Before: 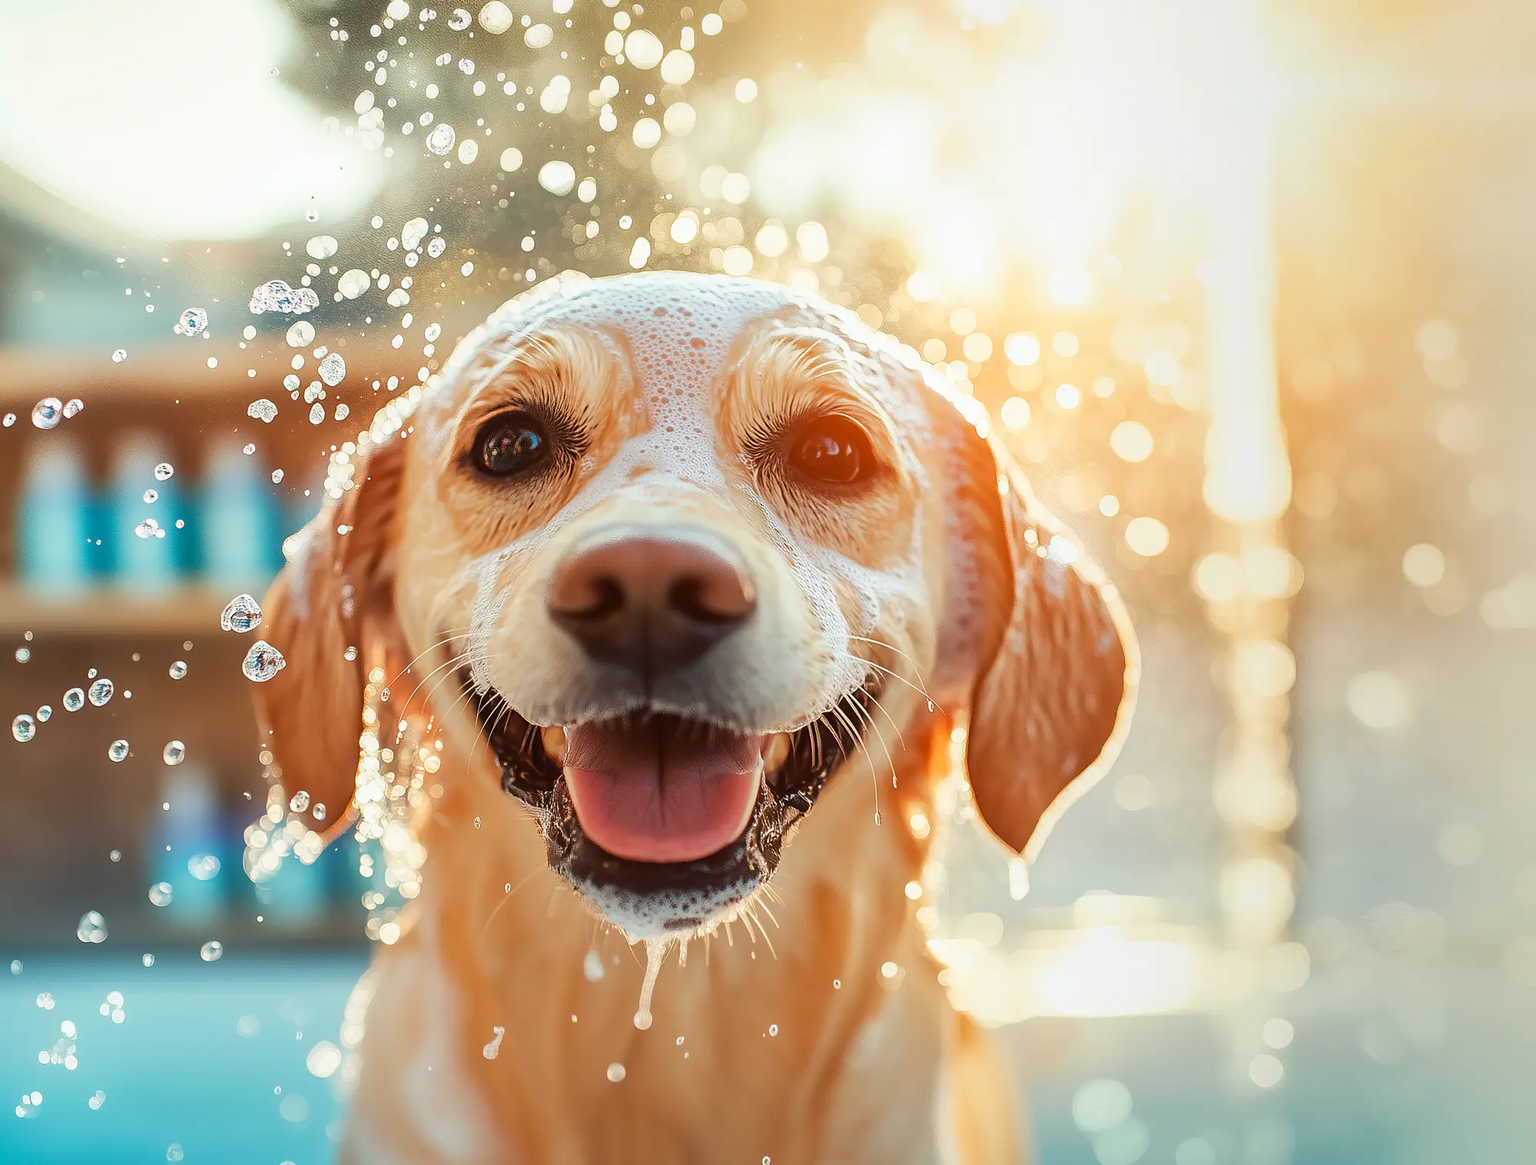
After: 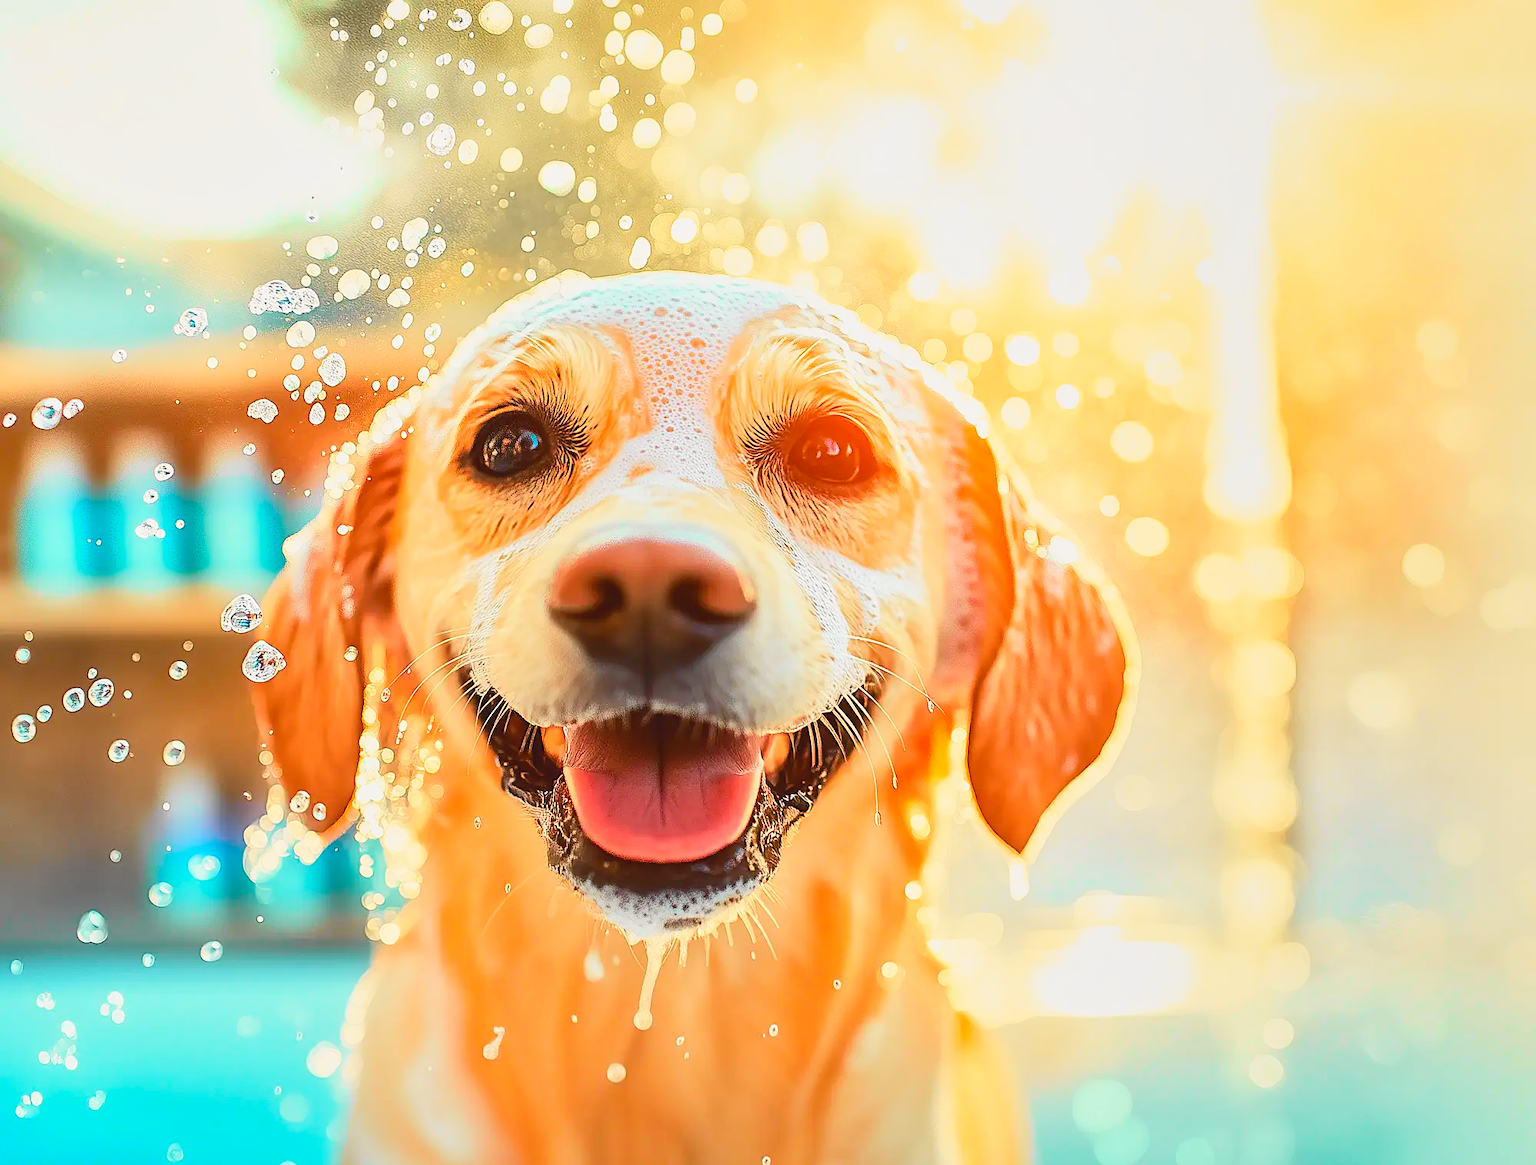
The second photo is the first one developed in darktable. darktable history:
tone curve: curves: ch0 [(0, 0) (0.055, 0.05) (0.258, 0.287) (0.434, 0.526) (0.517, 0.648) (0.745, 0.874) (1, 1)]; ch1 [(0, 0) (0.346, 0.307) (0.418, 0.383) (0.46, 0.439) (0.482, 0.493) (0.502, 0.503) (0.517, 0.514) (0.55, 0.561) (0.588, 0.603) (0.646, 0.688) (1, 1)]; ch2 [(0, 0) (0.346, 0.34) (0.431, 0.45) (0.485, 0.499) (0.5, 0.503) (0.527, 0.525) (0.545, 0.562) (0.679, 0.706) (1, 1)], color space Lab, independent channels, preserve colors none
sharpen: on, module defaults
contrast brightness saturation: contrast -0.1, brightness 0.05, saturation 0.08
color balance rgb: perceptual saturation grading › global saturation 20%, global vibrance 20%
tone equalizer: -8 EV -0.002 EV, -7 EV 0.005 EV, -6 EV -0.009 EV, -5 EV 0.011 EV, -4 EV -0.012 EV, -3 EV 0.007 EV, -2 EV -0.062 EV, -1 EV -0.293 EV, +0 EV -0.582 EV, smoothing diameter 2%, edges refinement/feathering 20, mask exposure compensation -1.57 EV, filter diffusion 5
